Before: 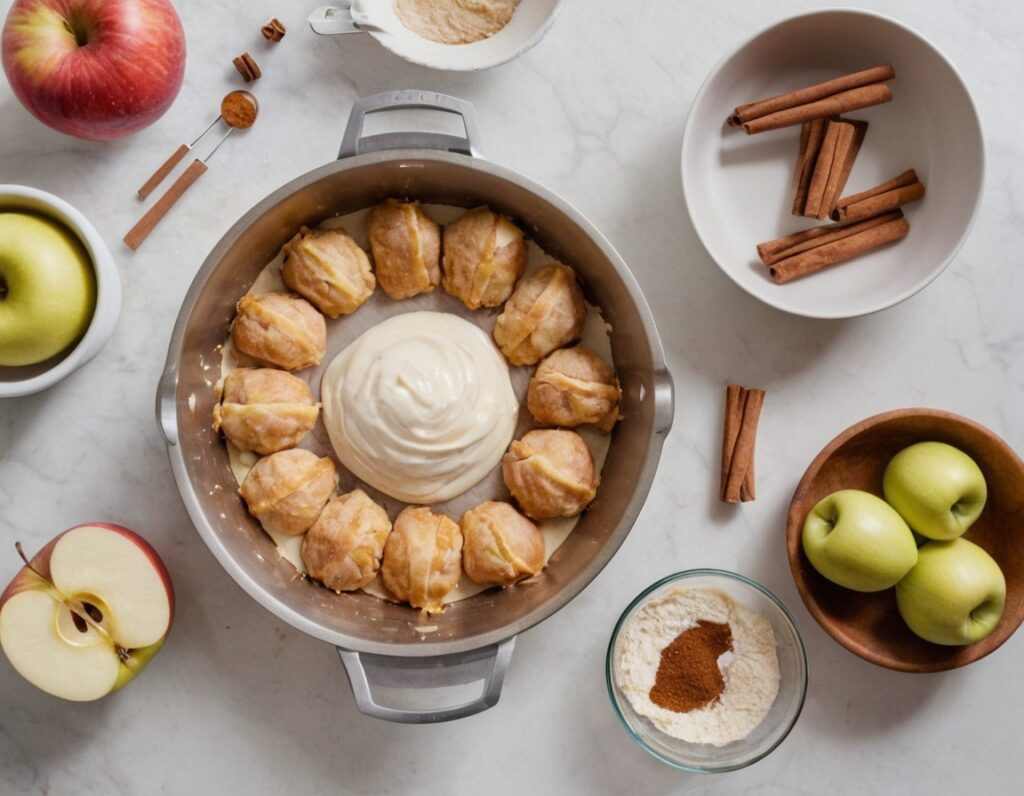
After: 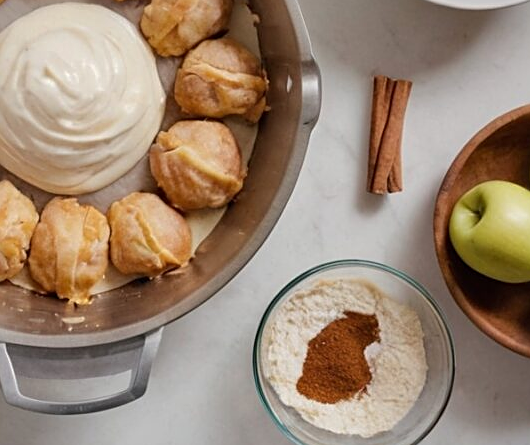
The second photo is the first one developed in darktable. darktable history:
crop: left 34.479%, top 38.822%, right 13.718%, bottom 5.172%
shadows and highlights: shadows 10, white point adjustment 1, highlights -40
sharpen: on, module defaults
